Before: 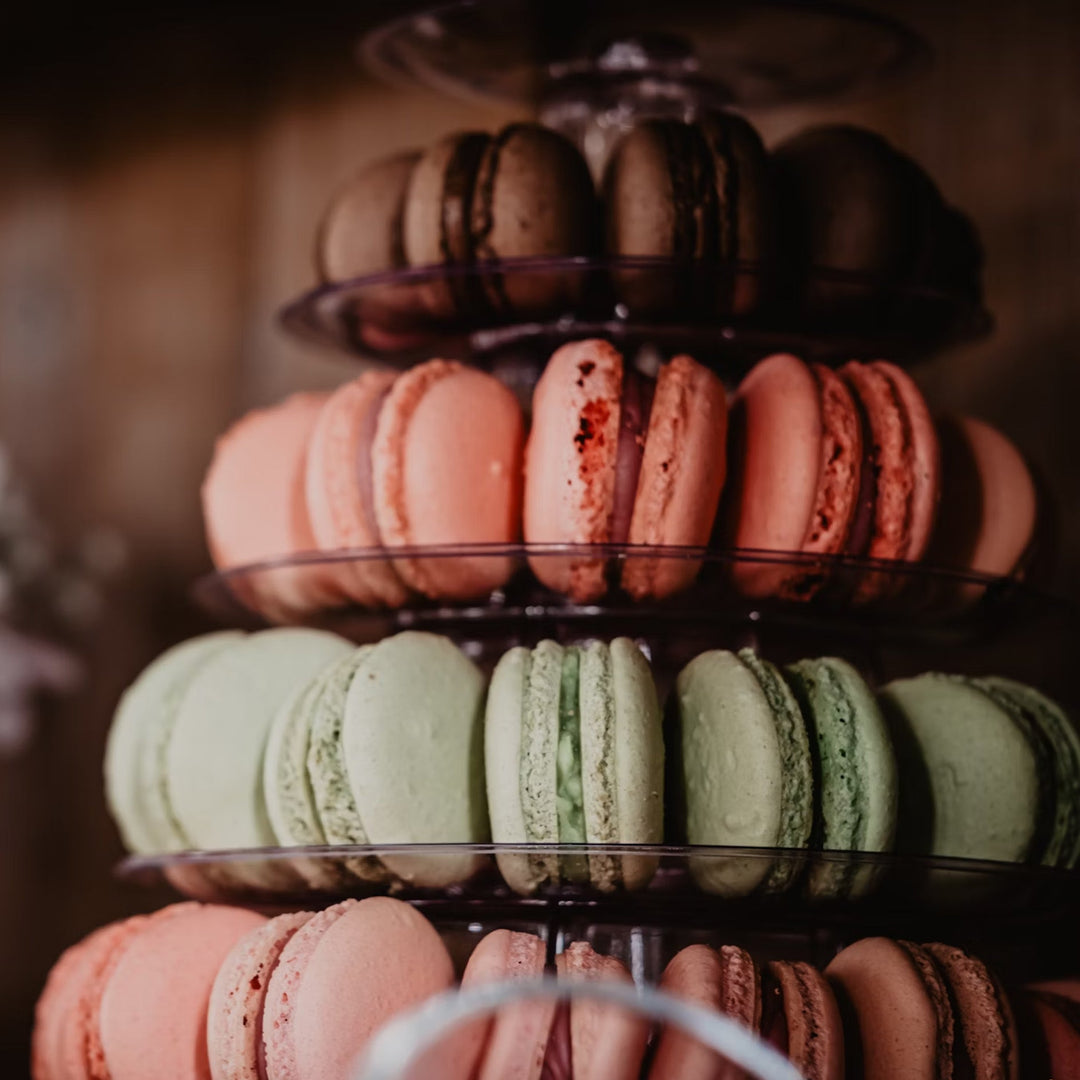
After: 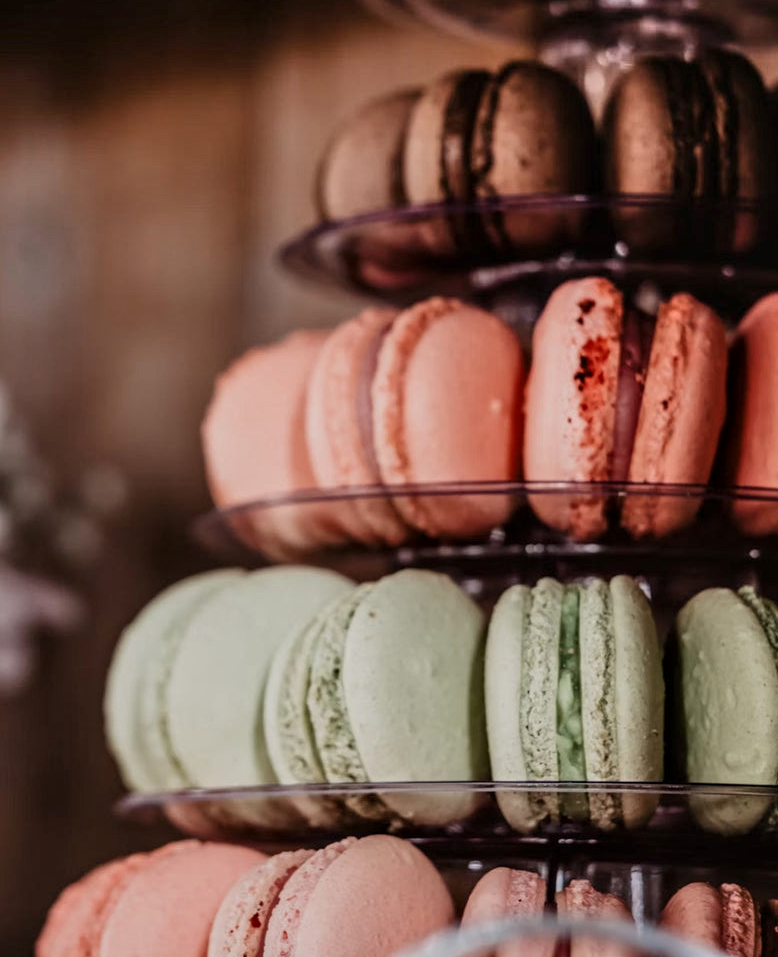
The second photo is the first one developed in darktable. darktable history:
crop: top 5.778%, right 27.895%, bottom 5.549%
shadows and highlights: soften with gaussian
local contrast: on, module defaults
